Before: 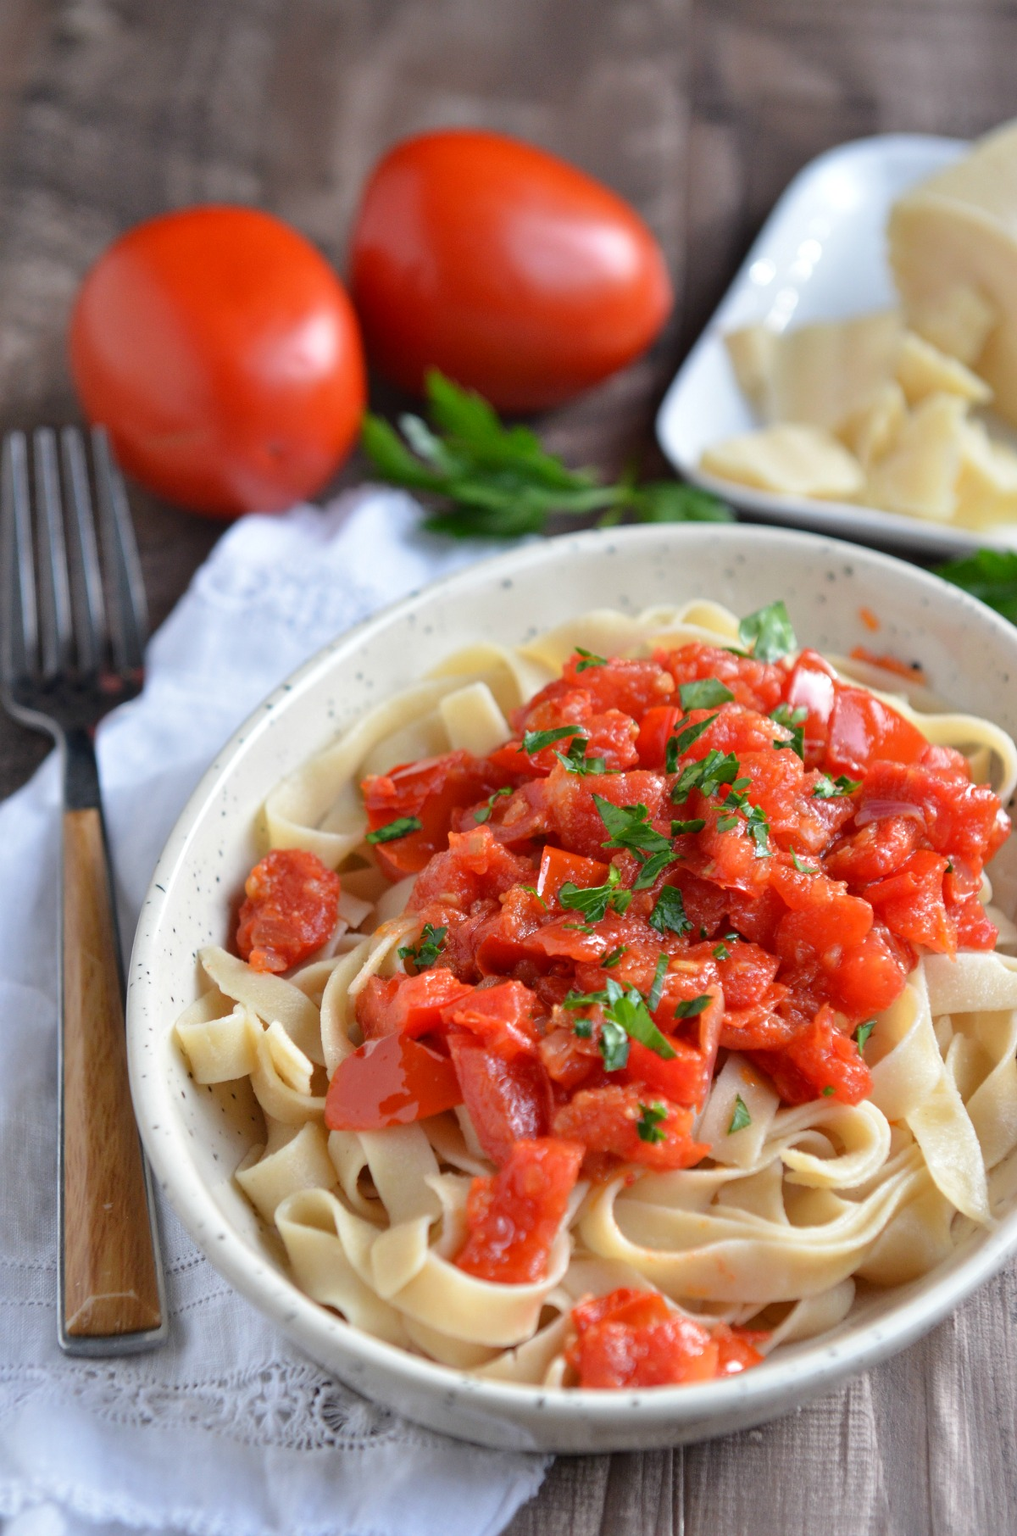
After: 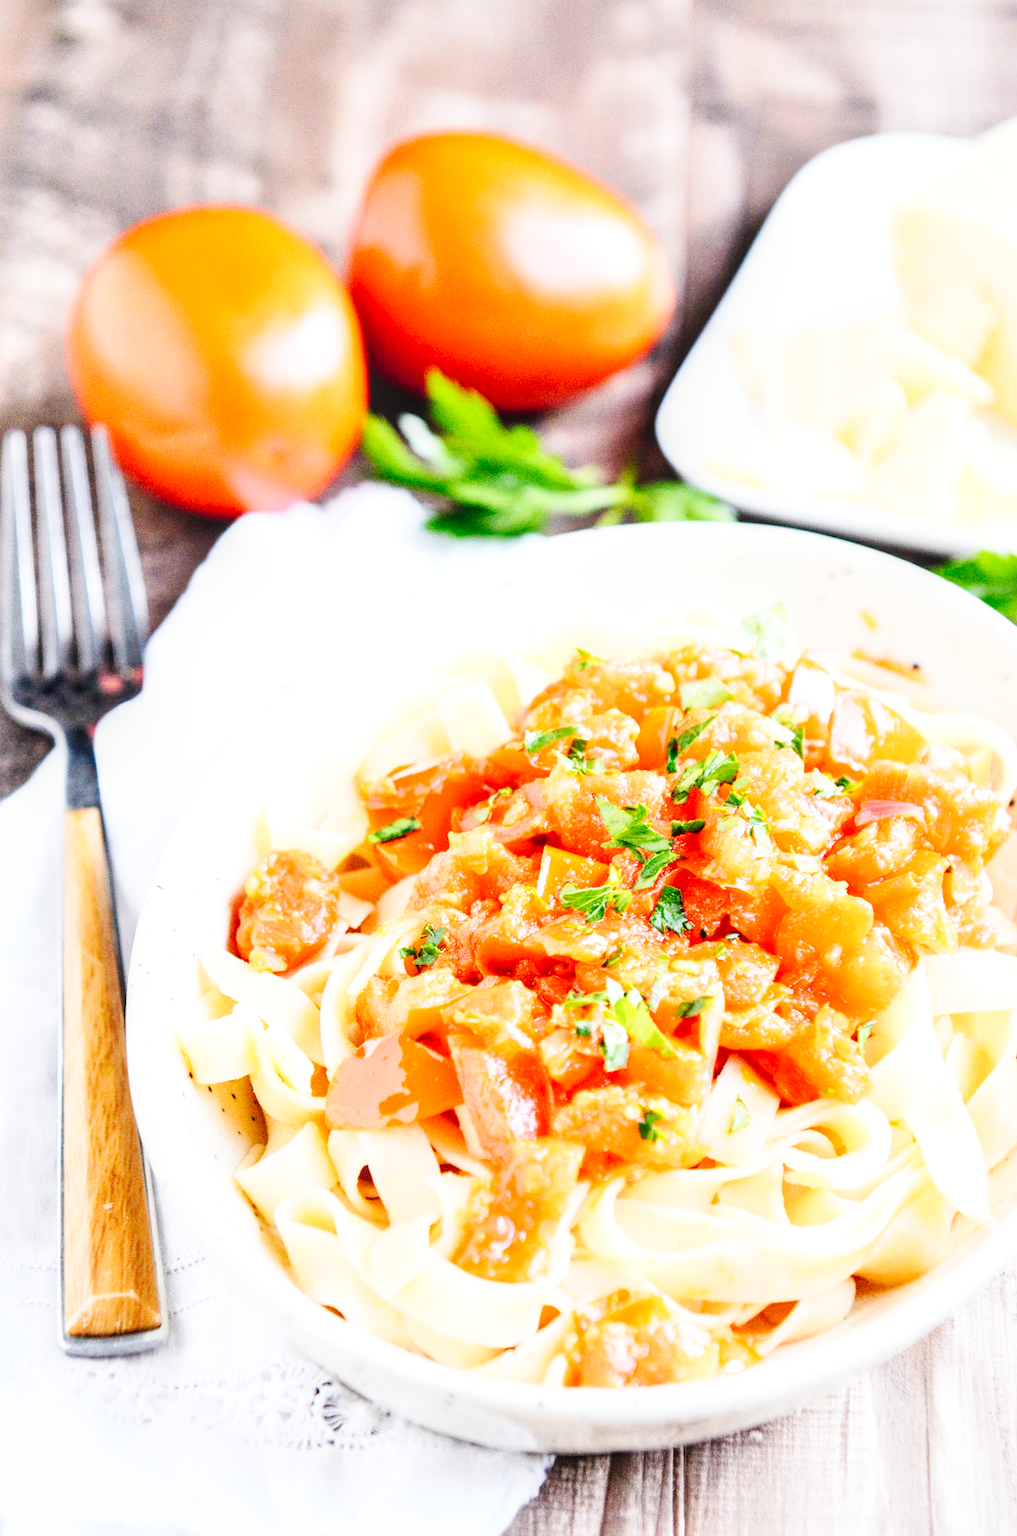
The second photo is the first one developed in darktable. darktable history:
tone curve: curves: ch0 [(0, 0.014) (0.12, 0.096) (0.386, 0.49) (0.54, 0.684) (0.751, 0.855) (0.89, 0.943) (0.998, 0.989)]; ch1 [(0, 0) (0.133, 0.099) (0.437, 0.41) (0.5, 0.5) (0.517, 0.536) (0.548, 0.575) (0.582, 0.639) (0.627, 0.692) (0.836, 0.868) (1, 1)]; ch2 [(0, 0) (0.374, 0.341) (0.456, 0.443) (0.478, 0.49) (0.501, 0.5) (0.528, 0.538) (0.55, 0.6) (0.572, 0.633) (0.702, 0.775) (1, 1)], preserve colors none
base curve: curves: ch0 [(0, 0) (0.007, 0.004) (0.027, 0.03) (0.046, 0.07) (0.207, 0.54) (0.442, 0.872) (0.673, 0.972) (1, 1)], preserve colors none
contrast brightness saturation: contrast 0.139, brightness 0.221
local contrast: on, module defaults
exposure: exposure 0.203 EV, compensate highlight preservation false
